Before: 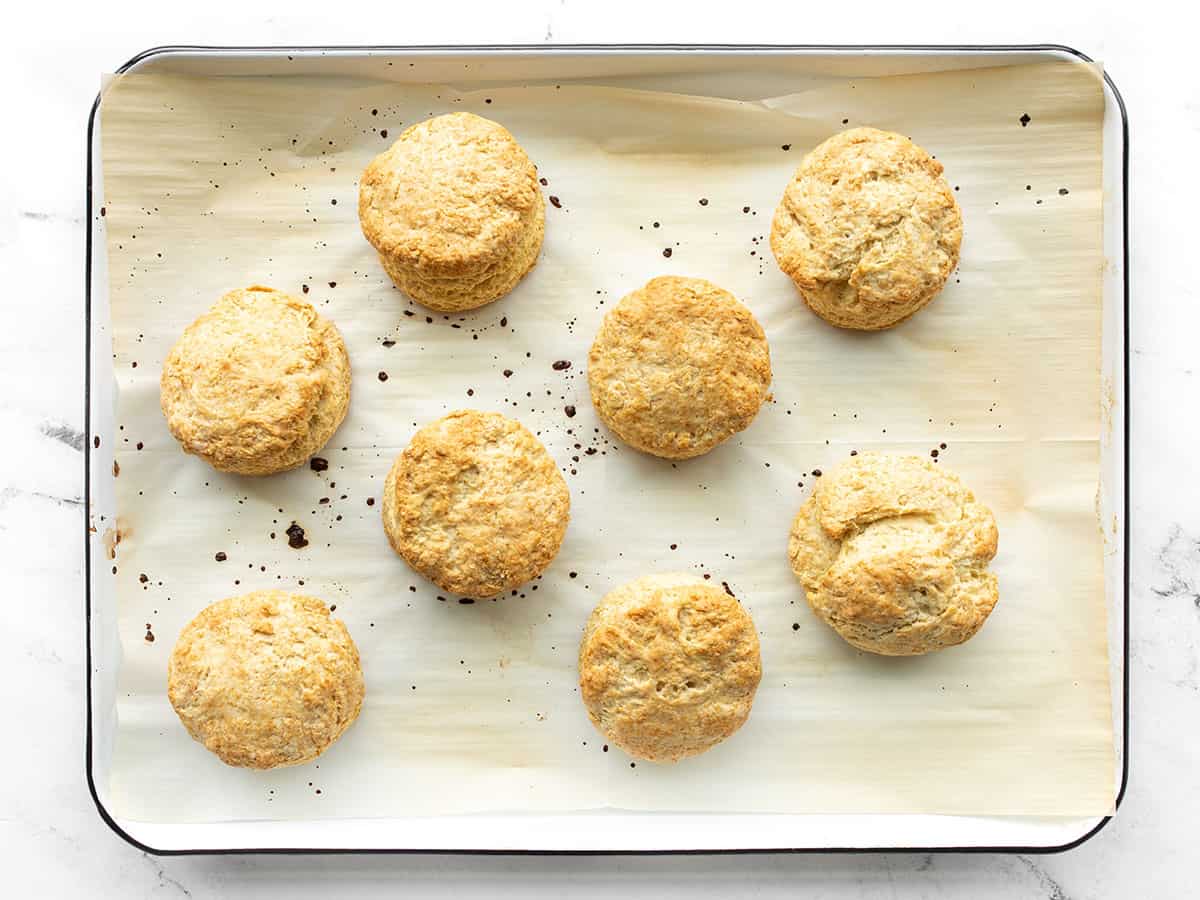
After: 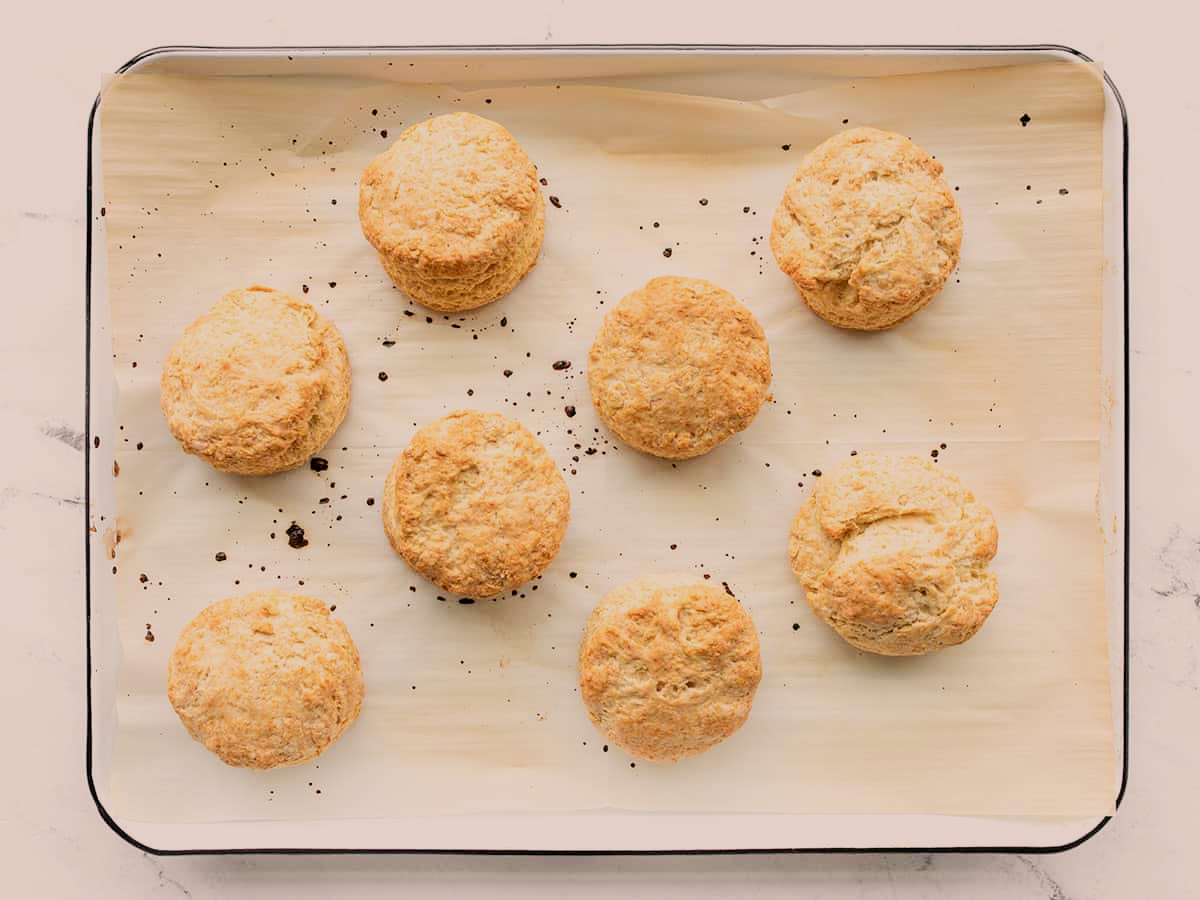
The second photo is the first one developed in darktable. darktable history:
filmic rgb: black relative exposure -7.65 EV, white relative exposure 4.56 EV, hardness 3.61
white balance: red 1.127, blue 0.943
